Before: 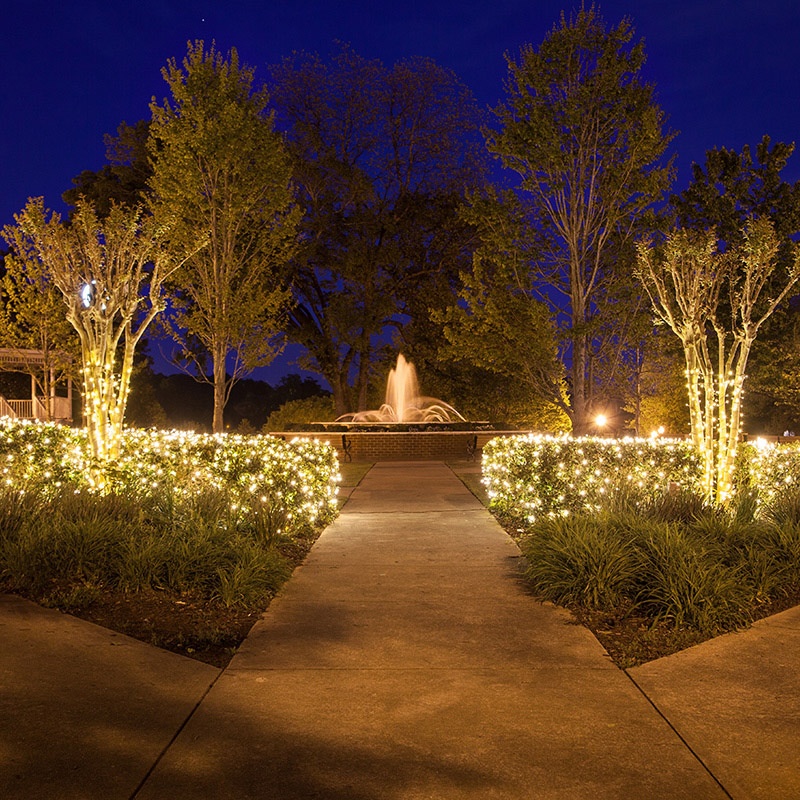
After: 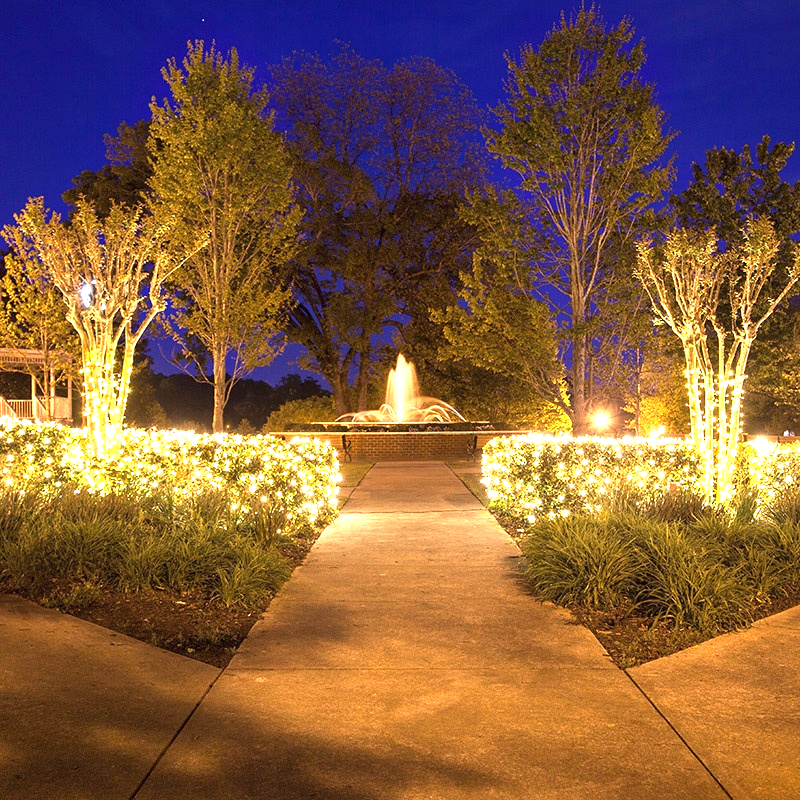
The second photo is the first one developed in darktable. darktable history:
exposure: black level correction 0, exposure 1.365 EV, compensate highlight preservation false
